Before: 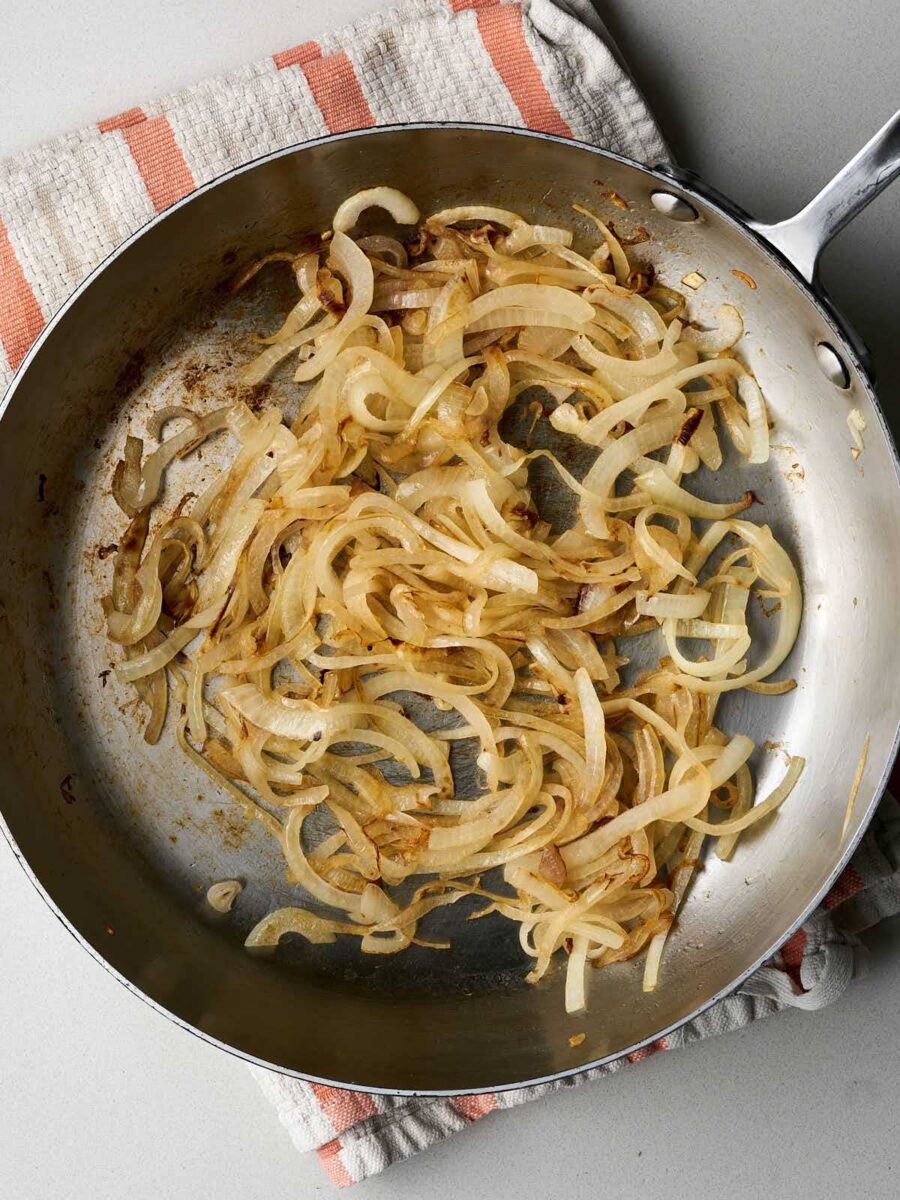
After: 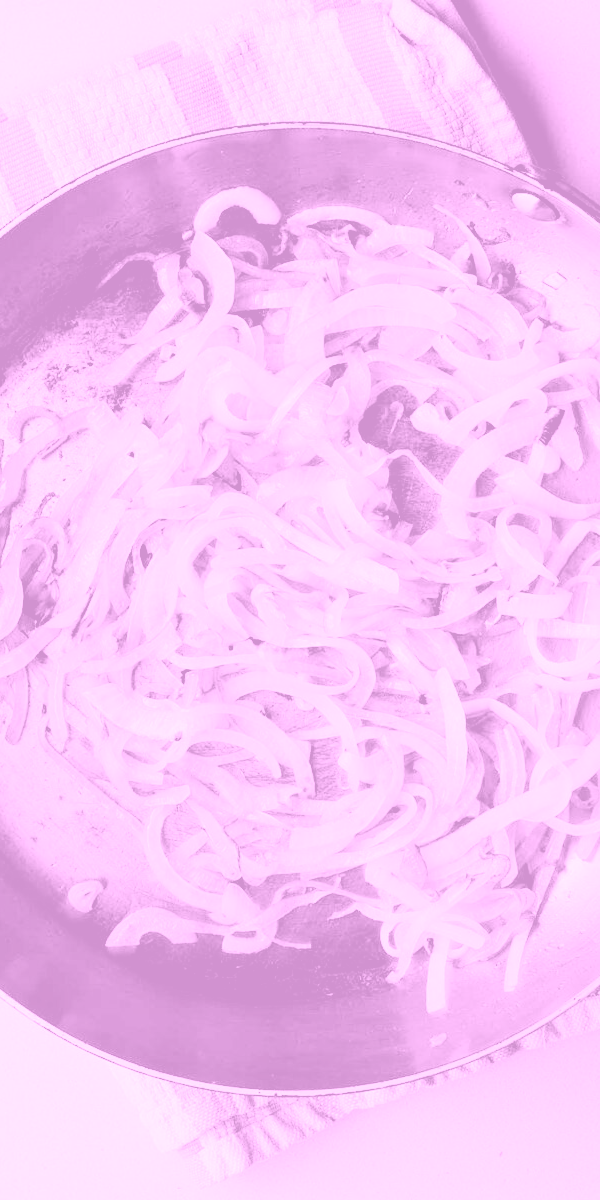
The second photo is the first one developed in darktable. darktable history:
color contrast: green-magenta contrast 1.69, blue-yellow contrast 1.49
rgb levels: levels [[0.013, 0.434, 0.89], [0, 0.5, 1], [0, 0.5, 1]]
color balance rgb: perceptual saturation grading › global saturation 35%, perceptual saturation grading › highlights -25%, perceptual saturation grading › shadows 50%
tone curve: curves: ch0 [(0, 0) (0.003, 0.011) (0.011, 0.012) (0.025, 0.013) (0.044, 0.023) (0.069, 0.04) (0.1, 0.06) (0.136, 0.094) (0.177, 0.145) (0.224, 0.213) (0.277, 0.301) (0.335, 0.389) (0.399, 0.473) (0.468, 0.554) (0.543, 0.627) (0.623, 0.694) (0.709, 0.763) (0.801, 0.83) (0.898, 0.906) (1, 1)], preserve colors none
levels: levels [0, 0.474, 0.947]
tone equalizer: -8 EV -0.55 EV
crop and rotate: left 15.446%, right 17.836%
colorize: hue 331.2°, saturation 75%, source mix 30.28%, lightness 70.52%, version 1
